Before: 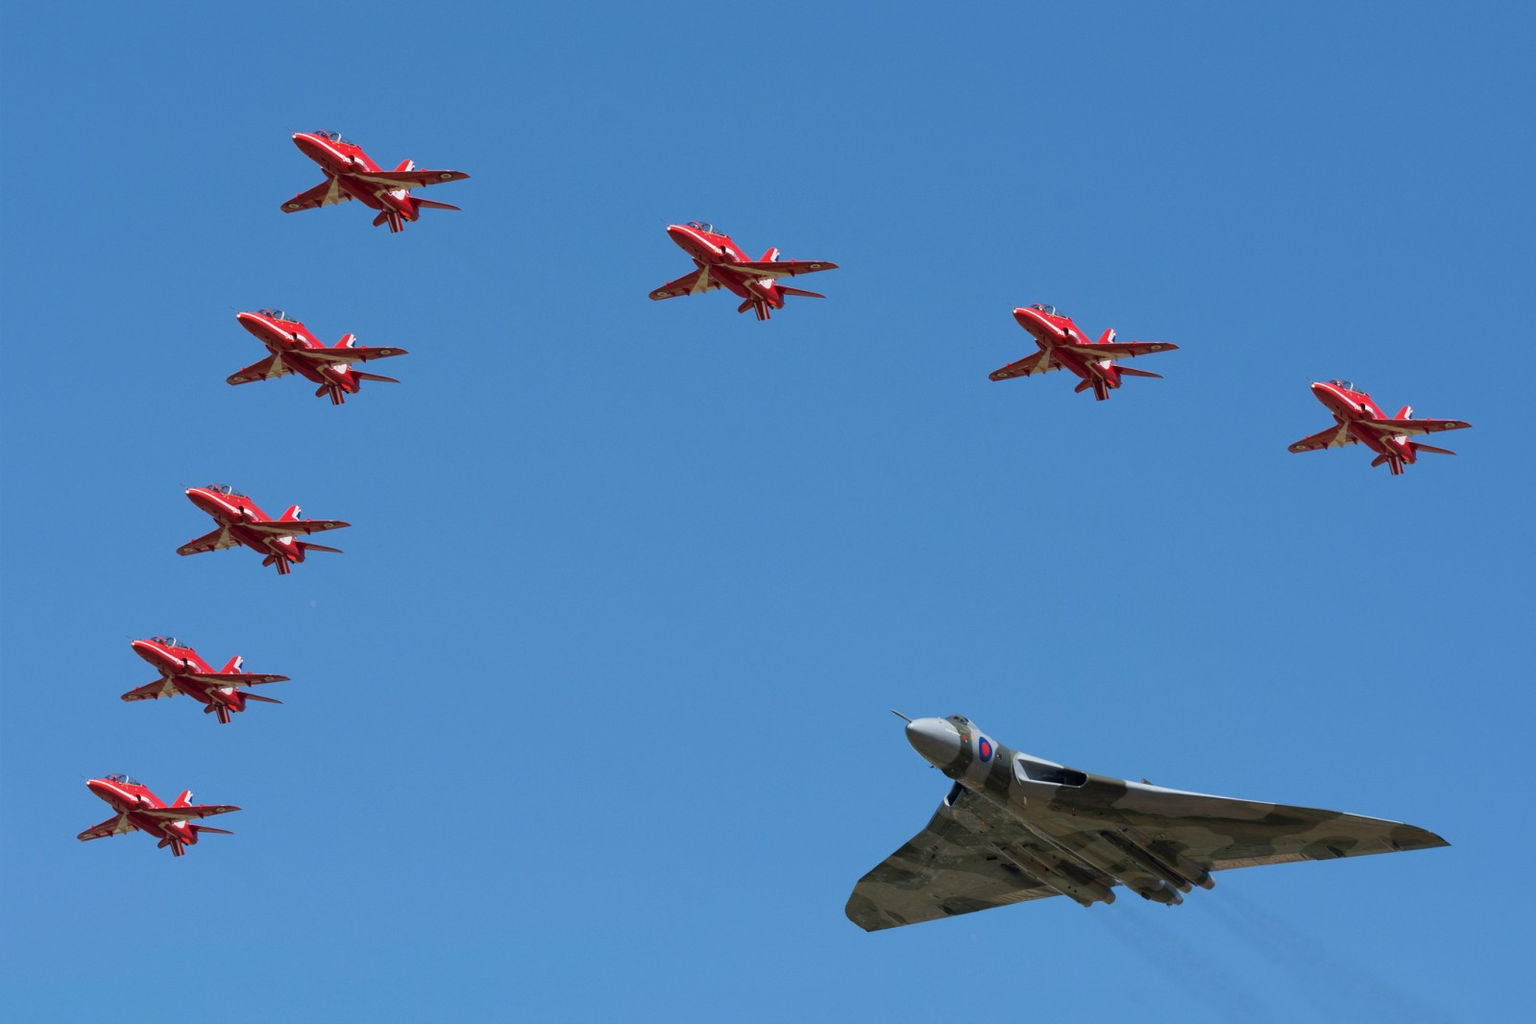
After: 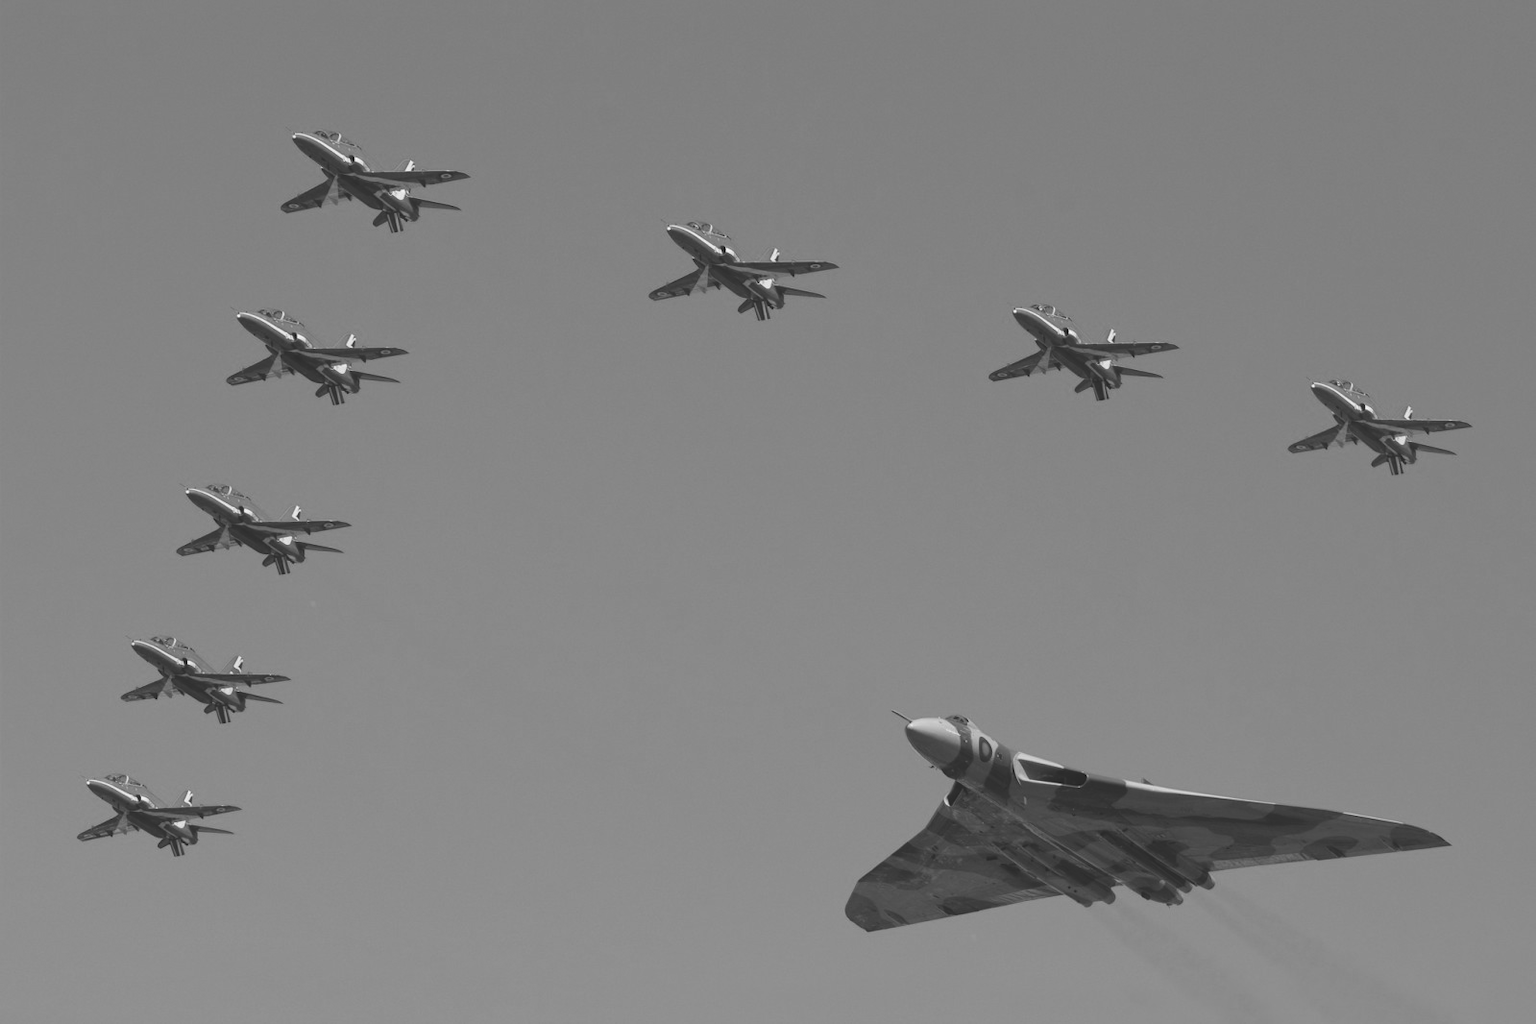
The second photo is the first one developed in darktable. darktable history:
monochrome: on, module defaults
exposure: black level correction -0.023, exposure -0.039 EV, compensate highlight preservation false
